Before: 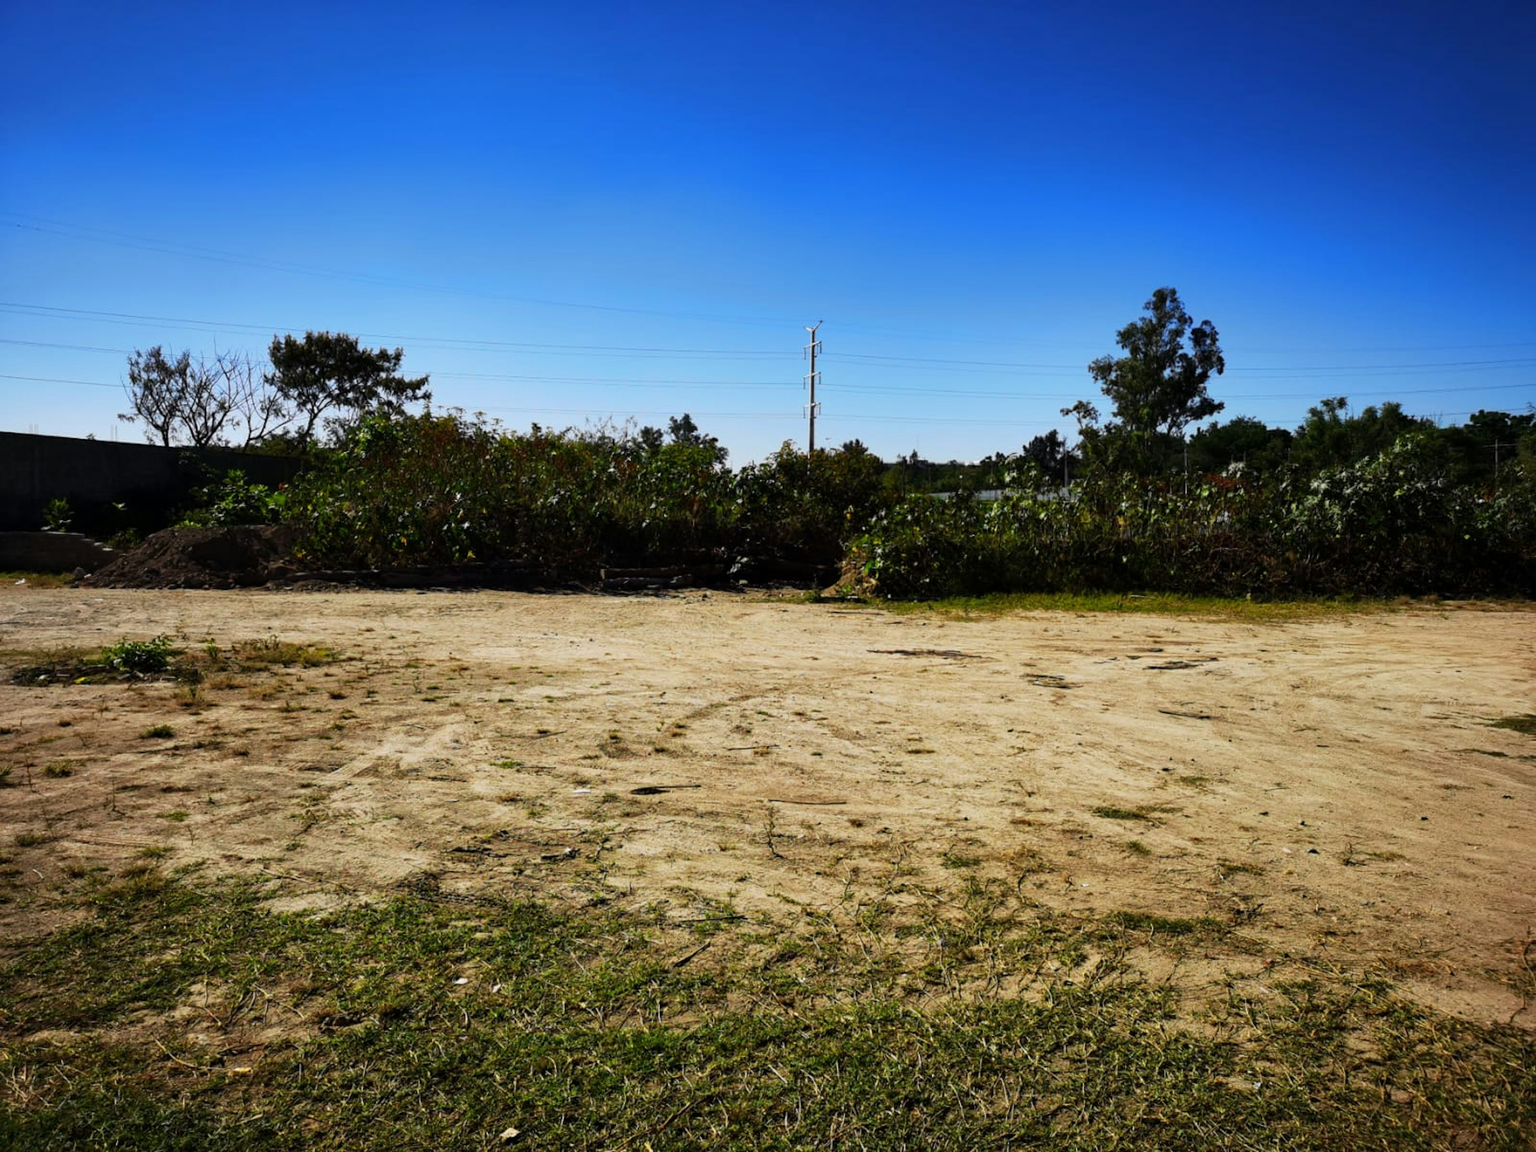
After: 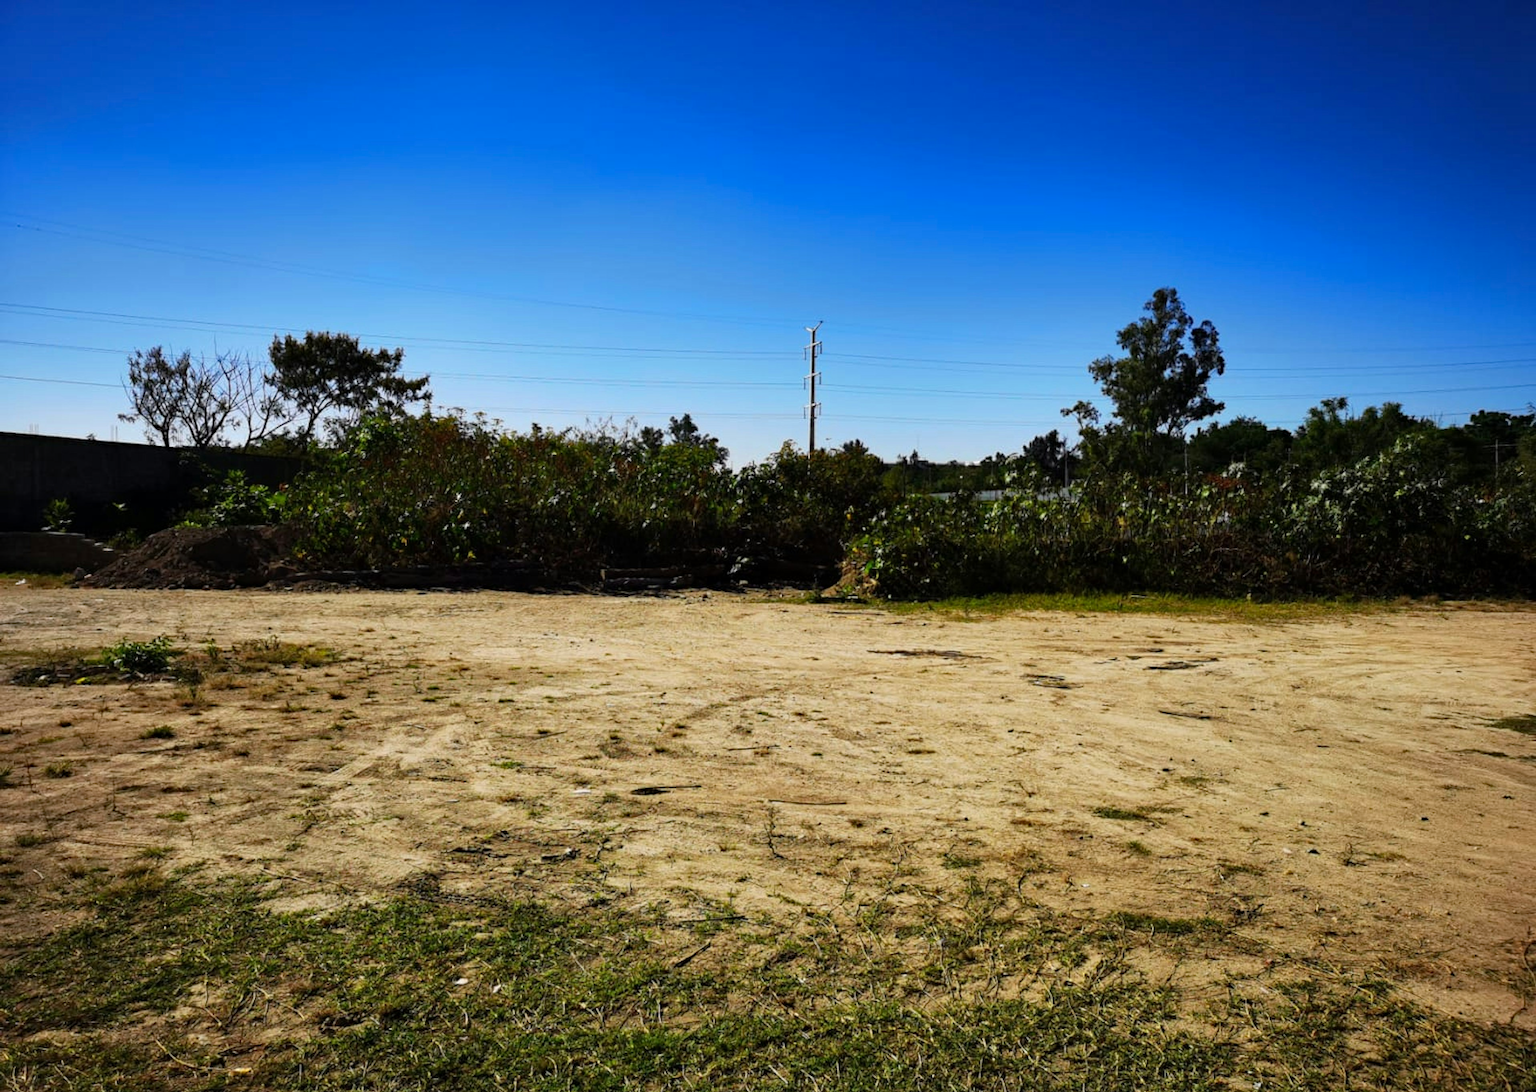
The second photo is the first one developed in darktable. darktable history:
crop and rotate: top 0.003%, bottom 5.147%
haze removal: adaptive false
